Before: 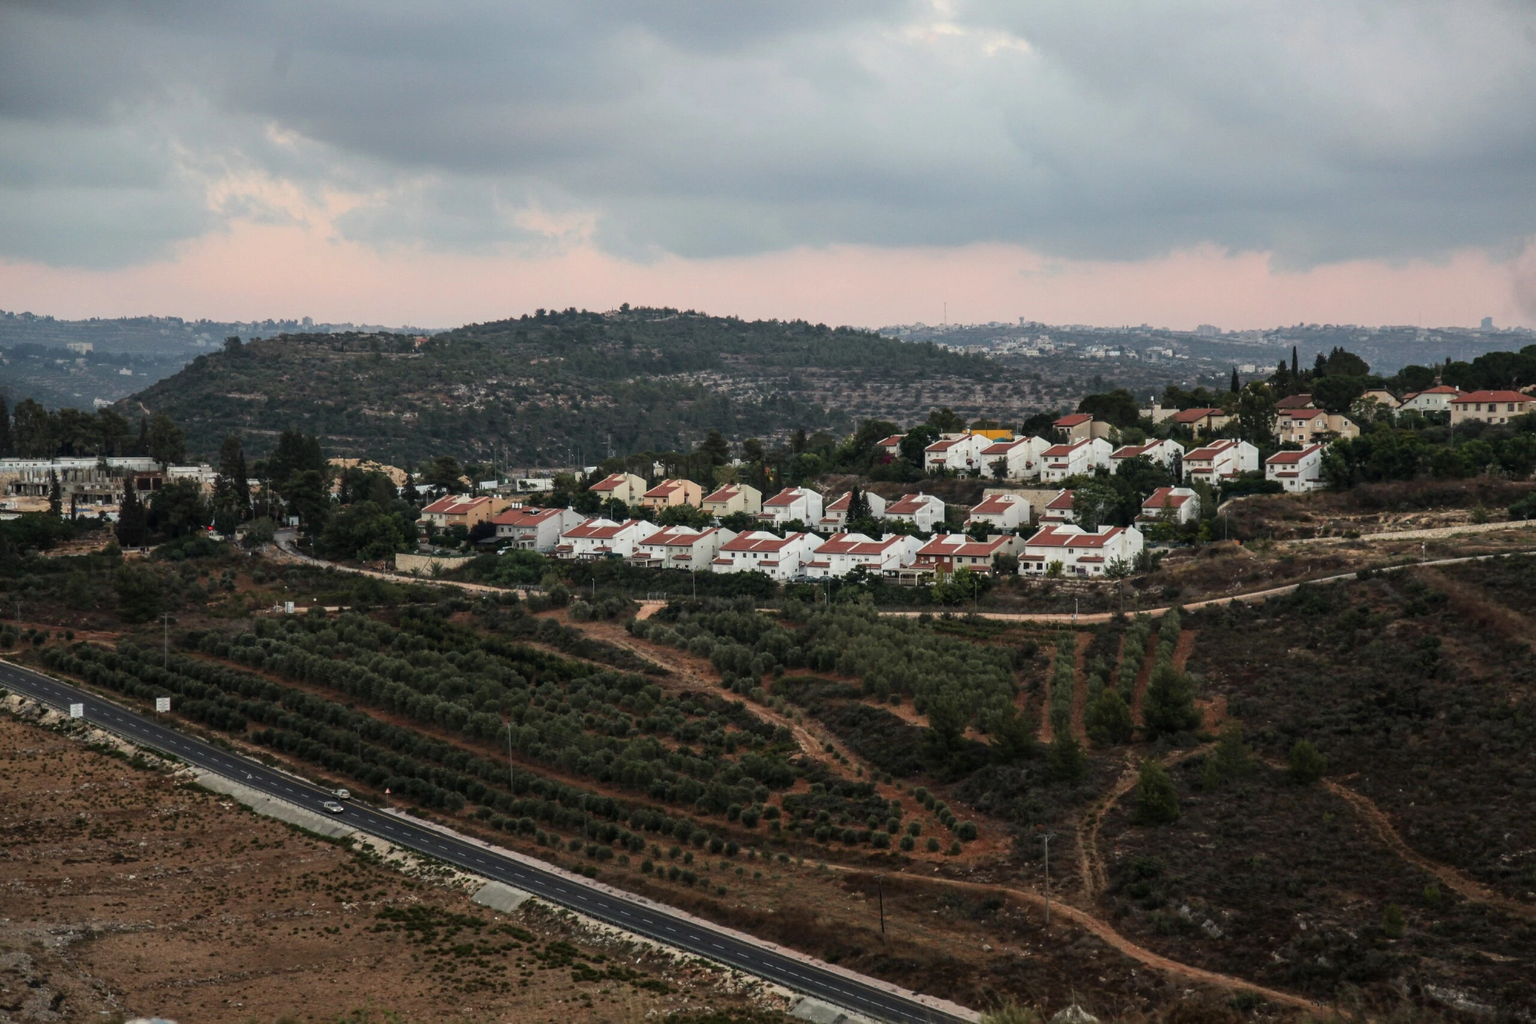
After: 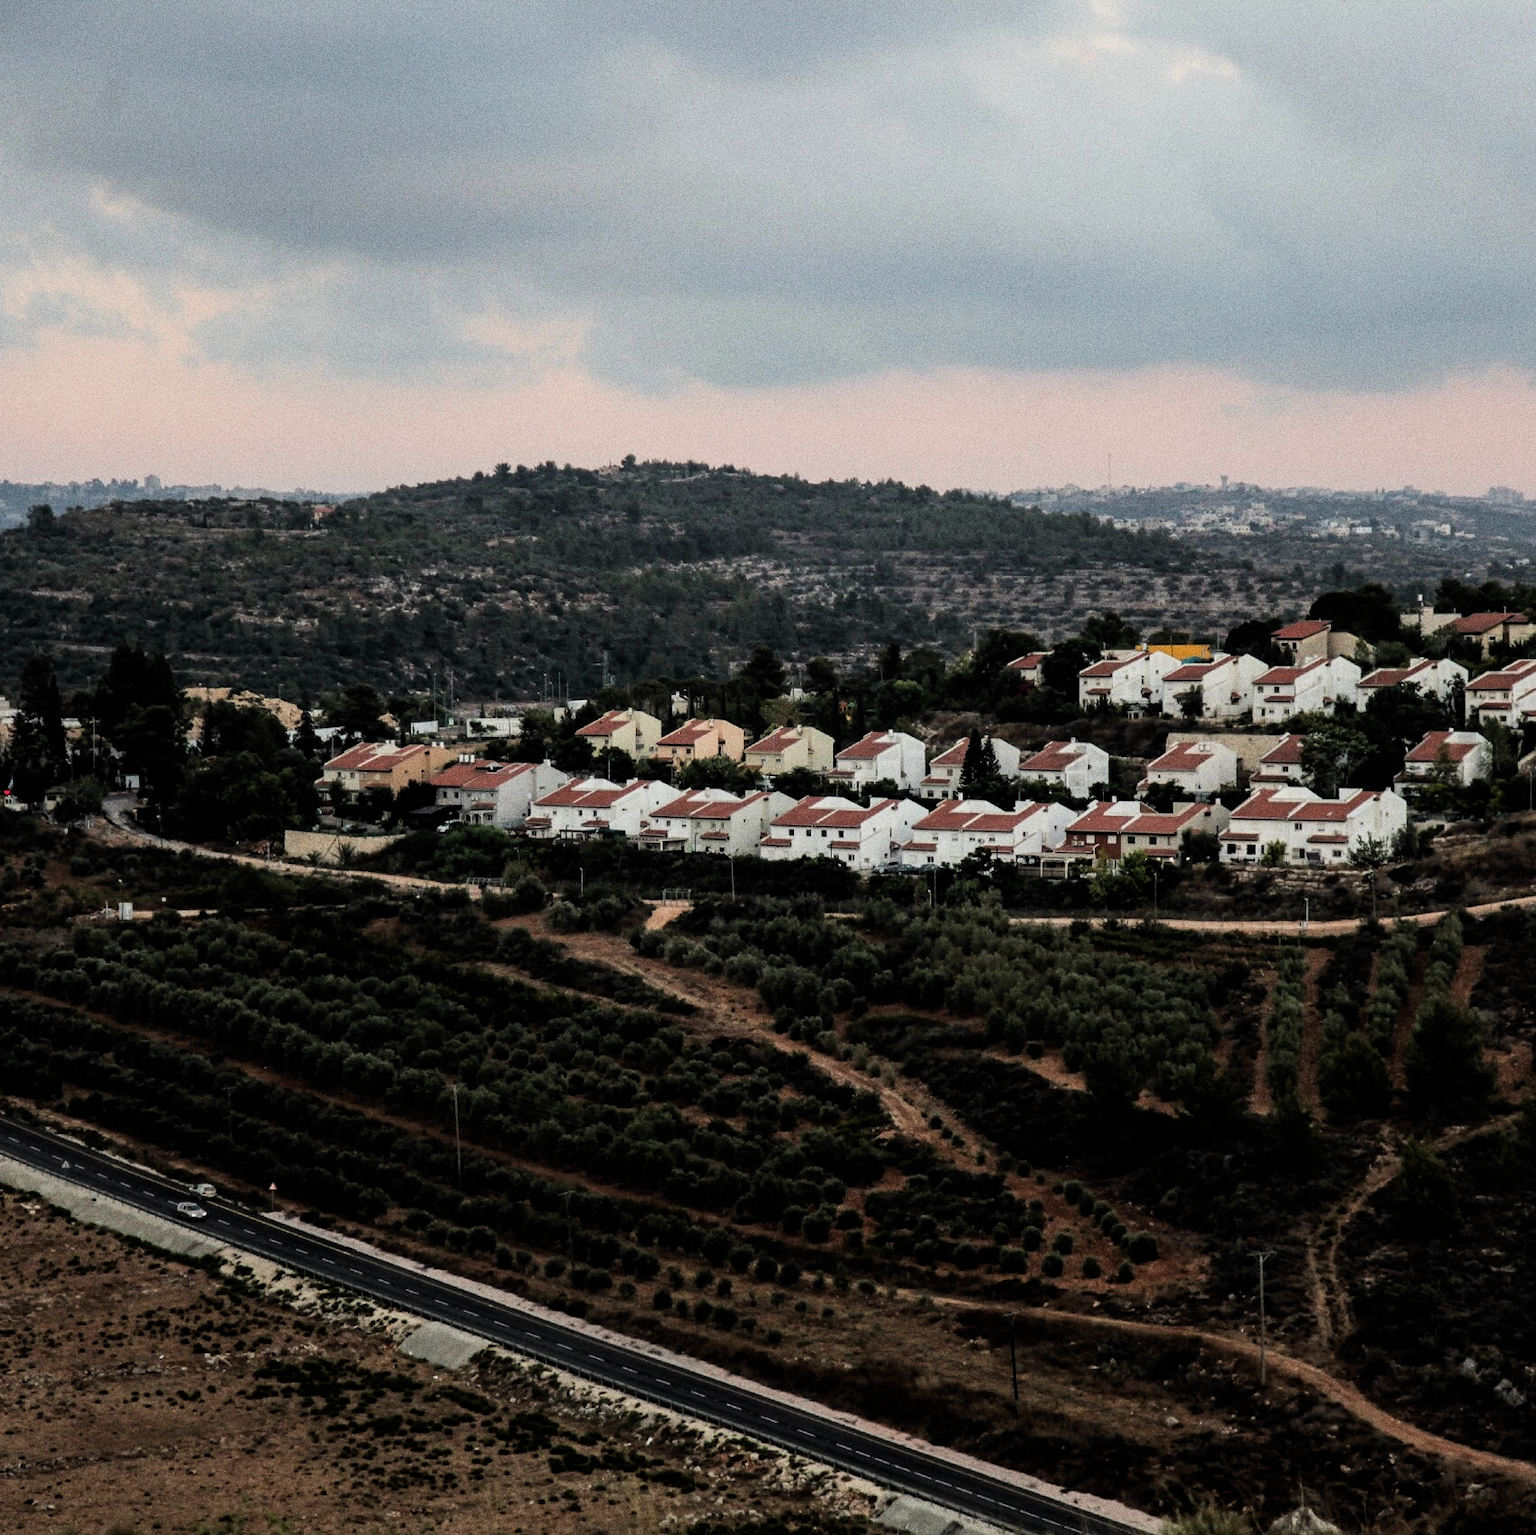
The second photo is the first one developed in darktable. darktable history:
filmic rgb: black relative exposure -5 EV, white relative exposure 3.2 EV, hardness 3.42, contrast 1.2, highlights saturation mix -50%
crop and rotate: left 13.409%, right 19.924%
grain: coarseness 0.09 ISO, strength 40%
